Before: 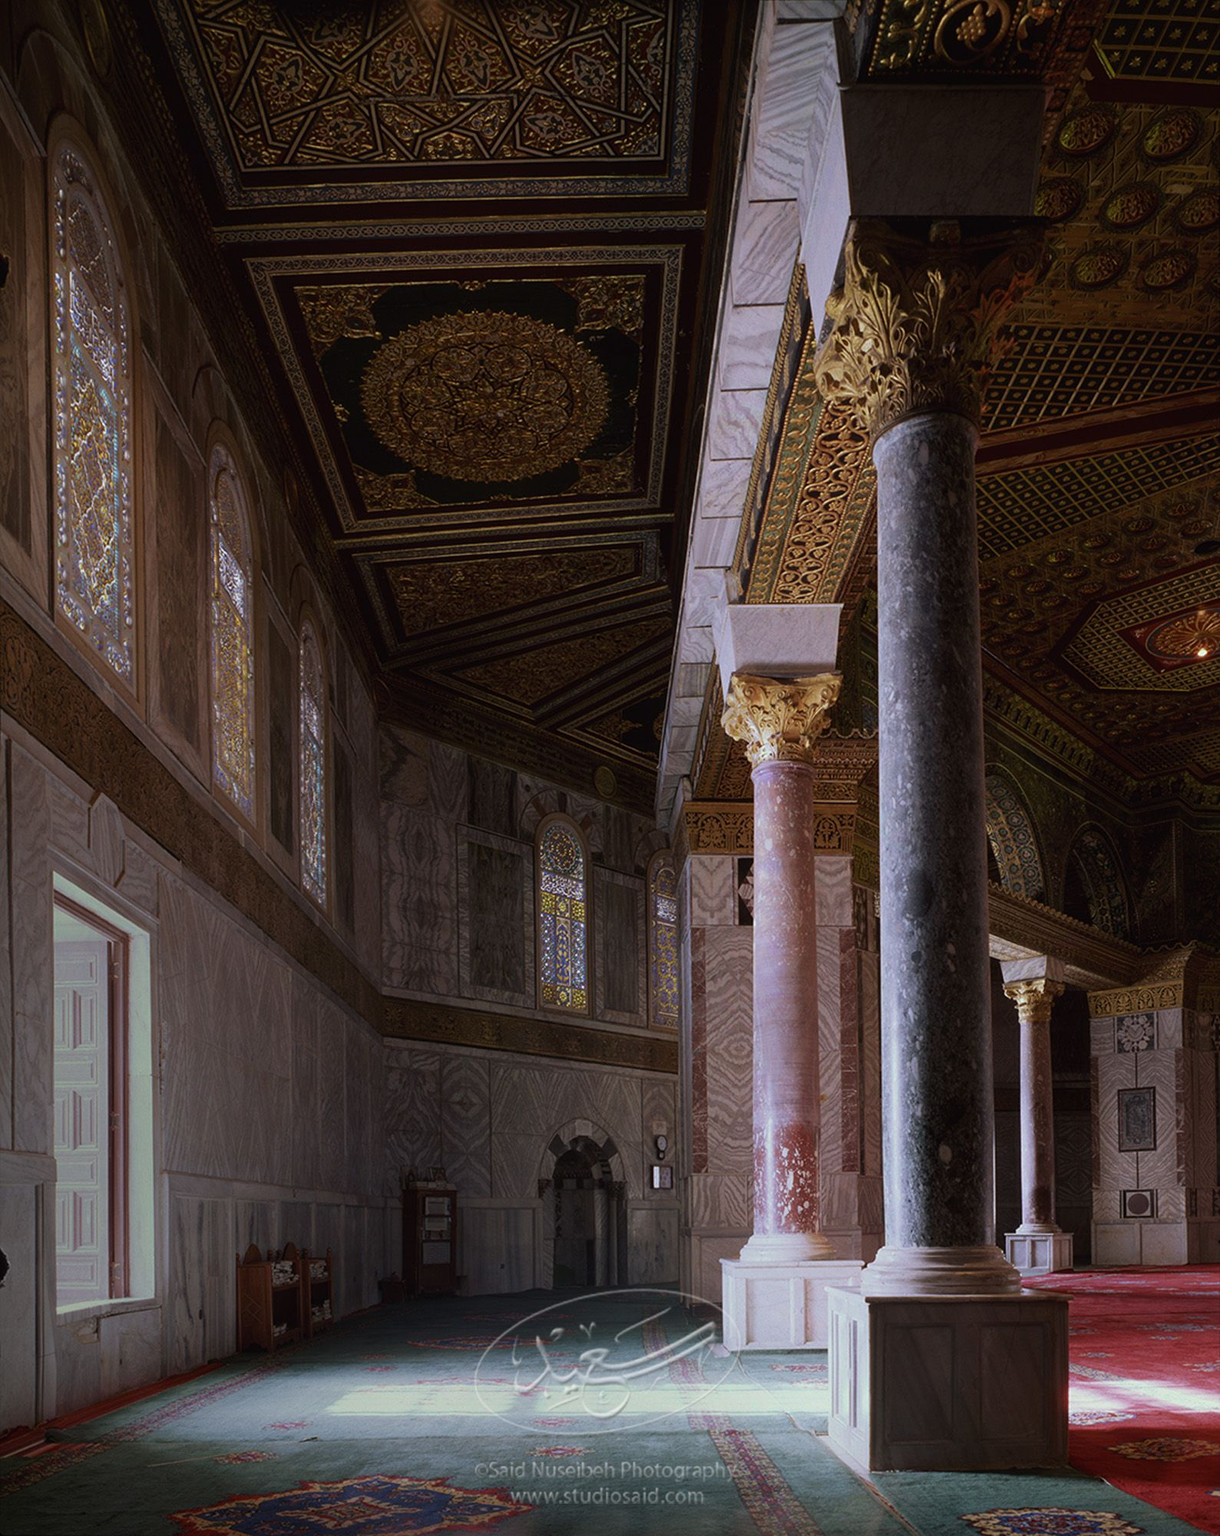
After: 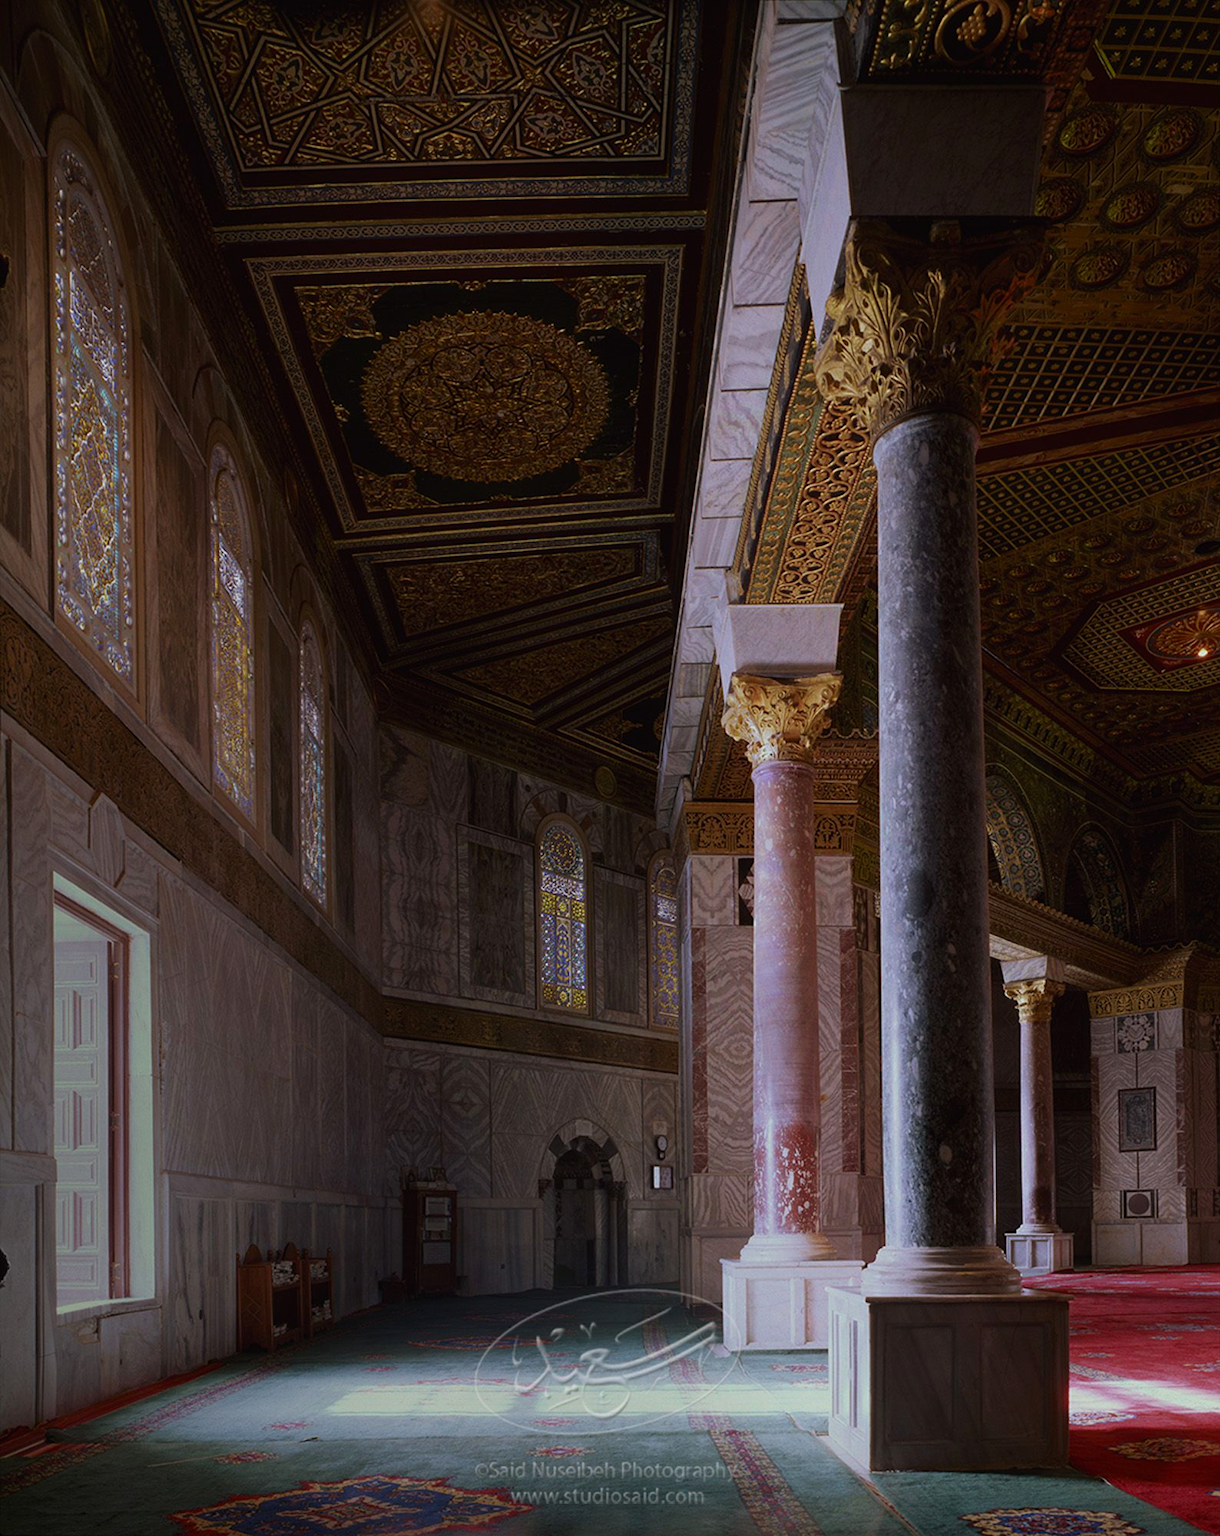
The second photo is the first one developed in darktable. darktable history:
contrast brightness saturation: saturation 0.182
exposure: exposure -0.276 EV, compensate highlight preservation false
